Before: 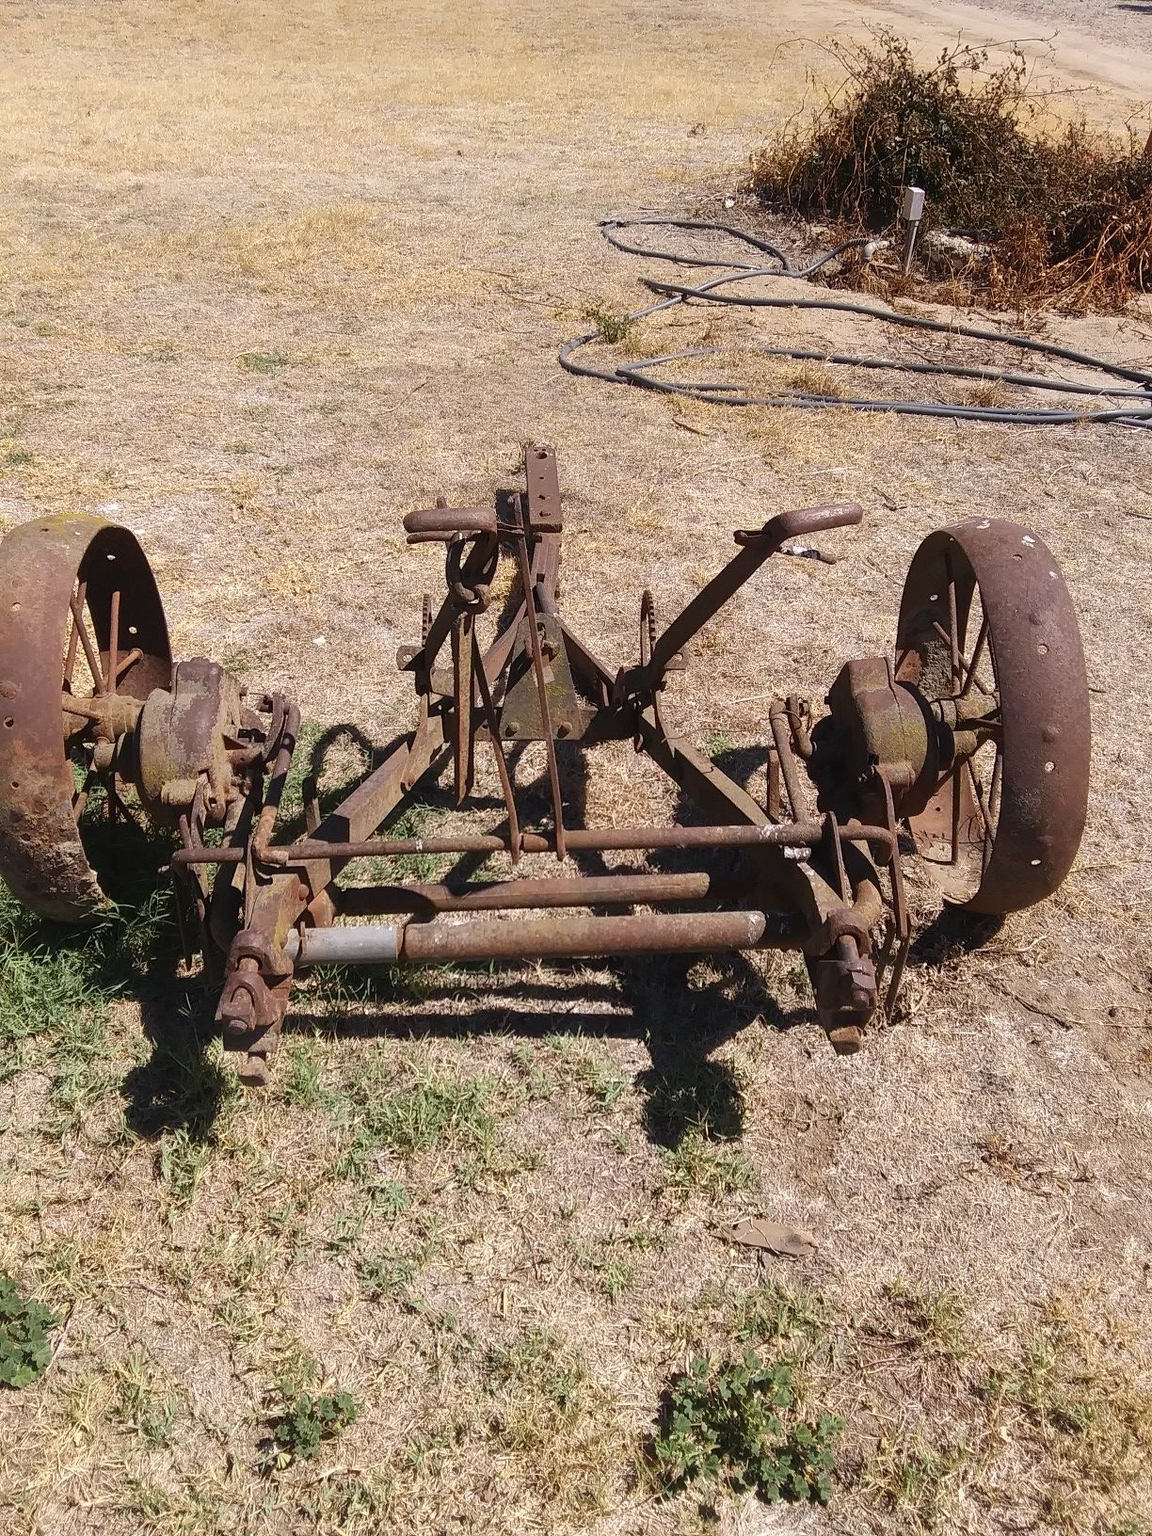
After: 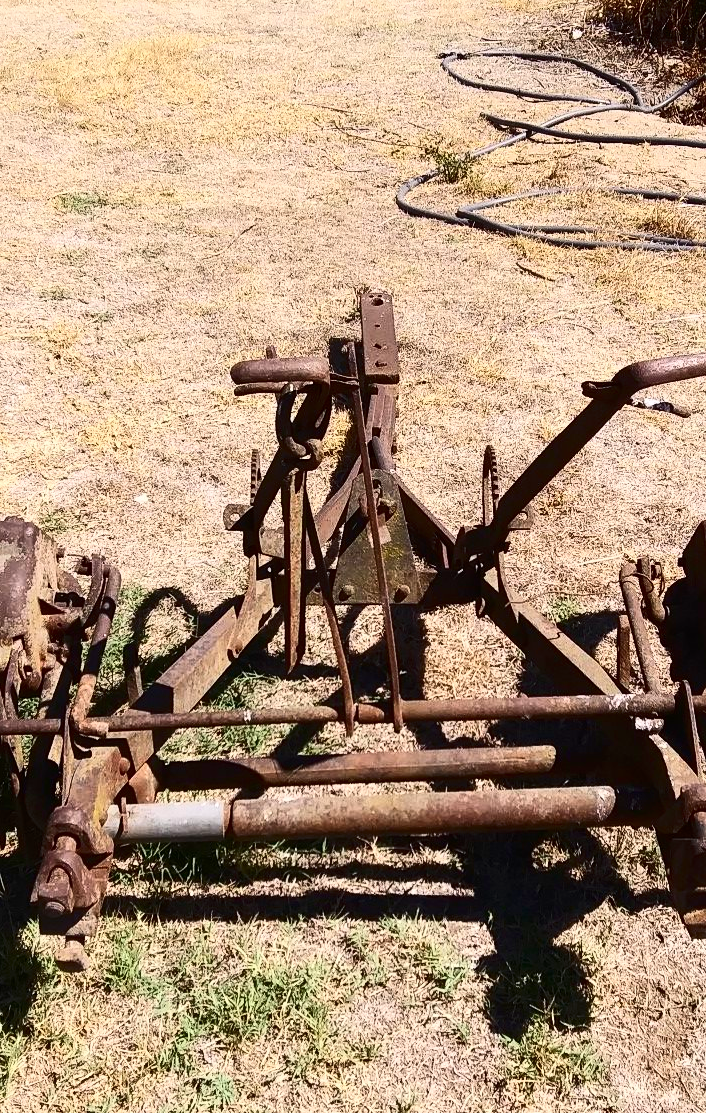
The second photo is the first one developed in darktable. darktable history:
crop: left 16.202%, top 11.208%, right 26.045%, bottom 20.557%
contrast brightness saturation: contrast 0.4, brightness 0.05, saturation 0.25
